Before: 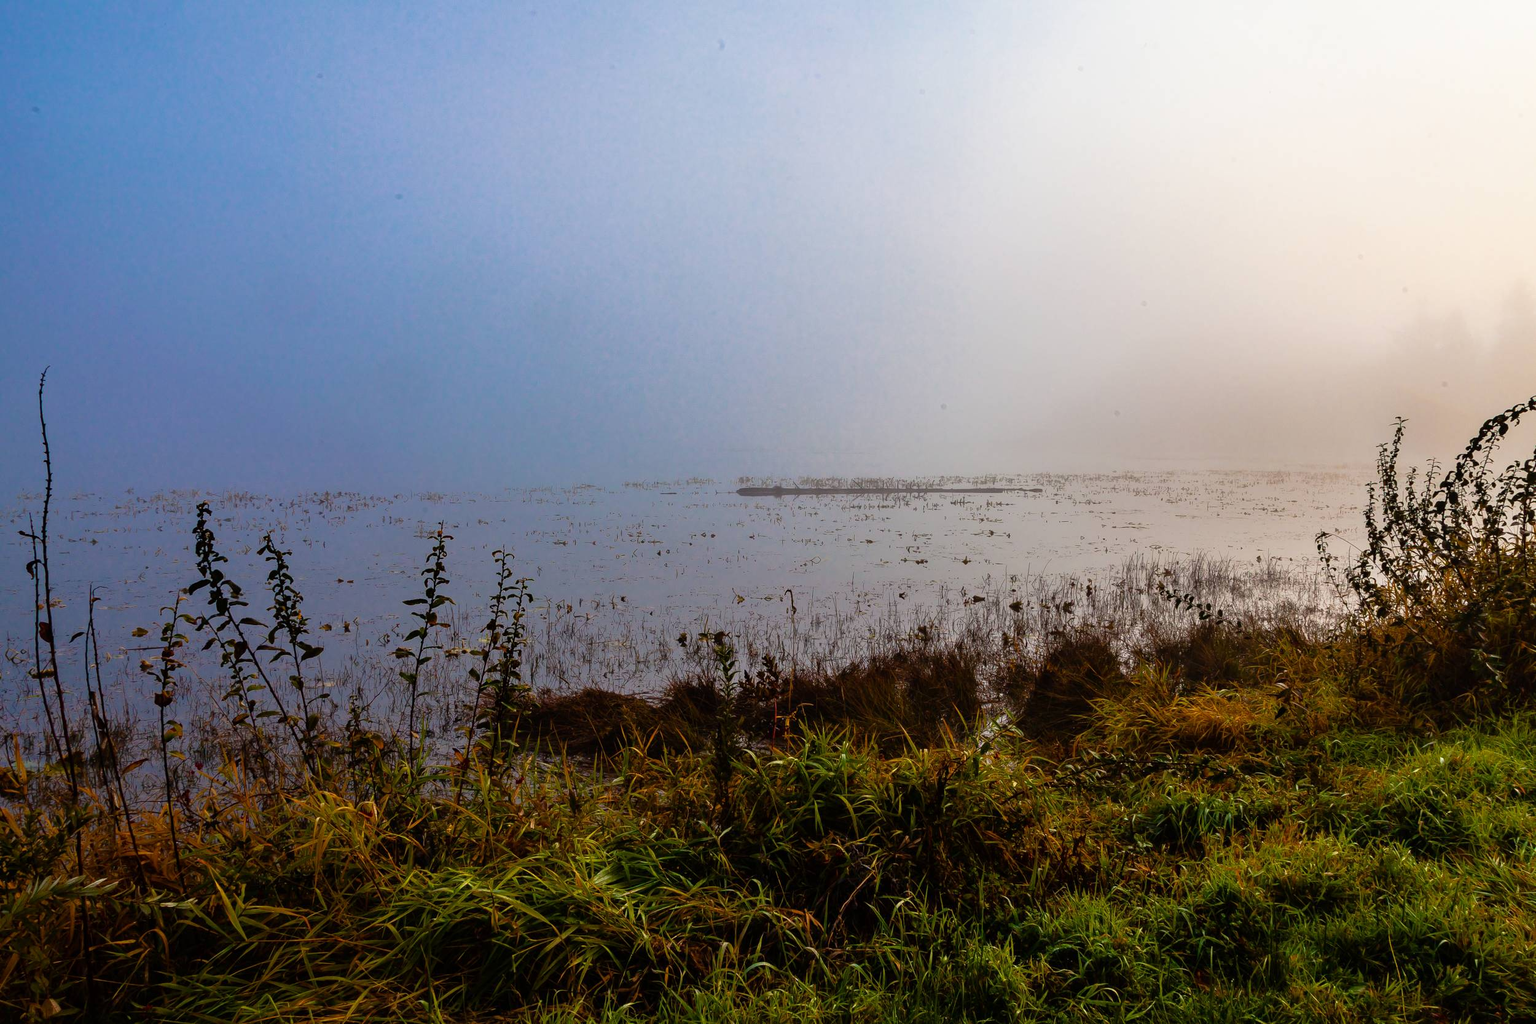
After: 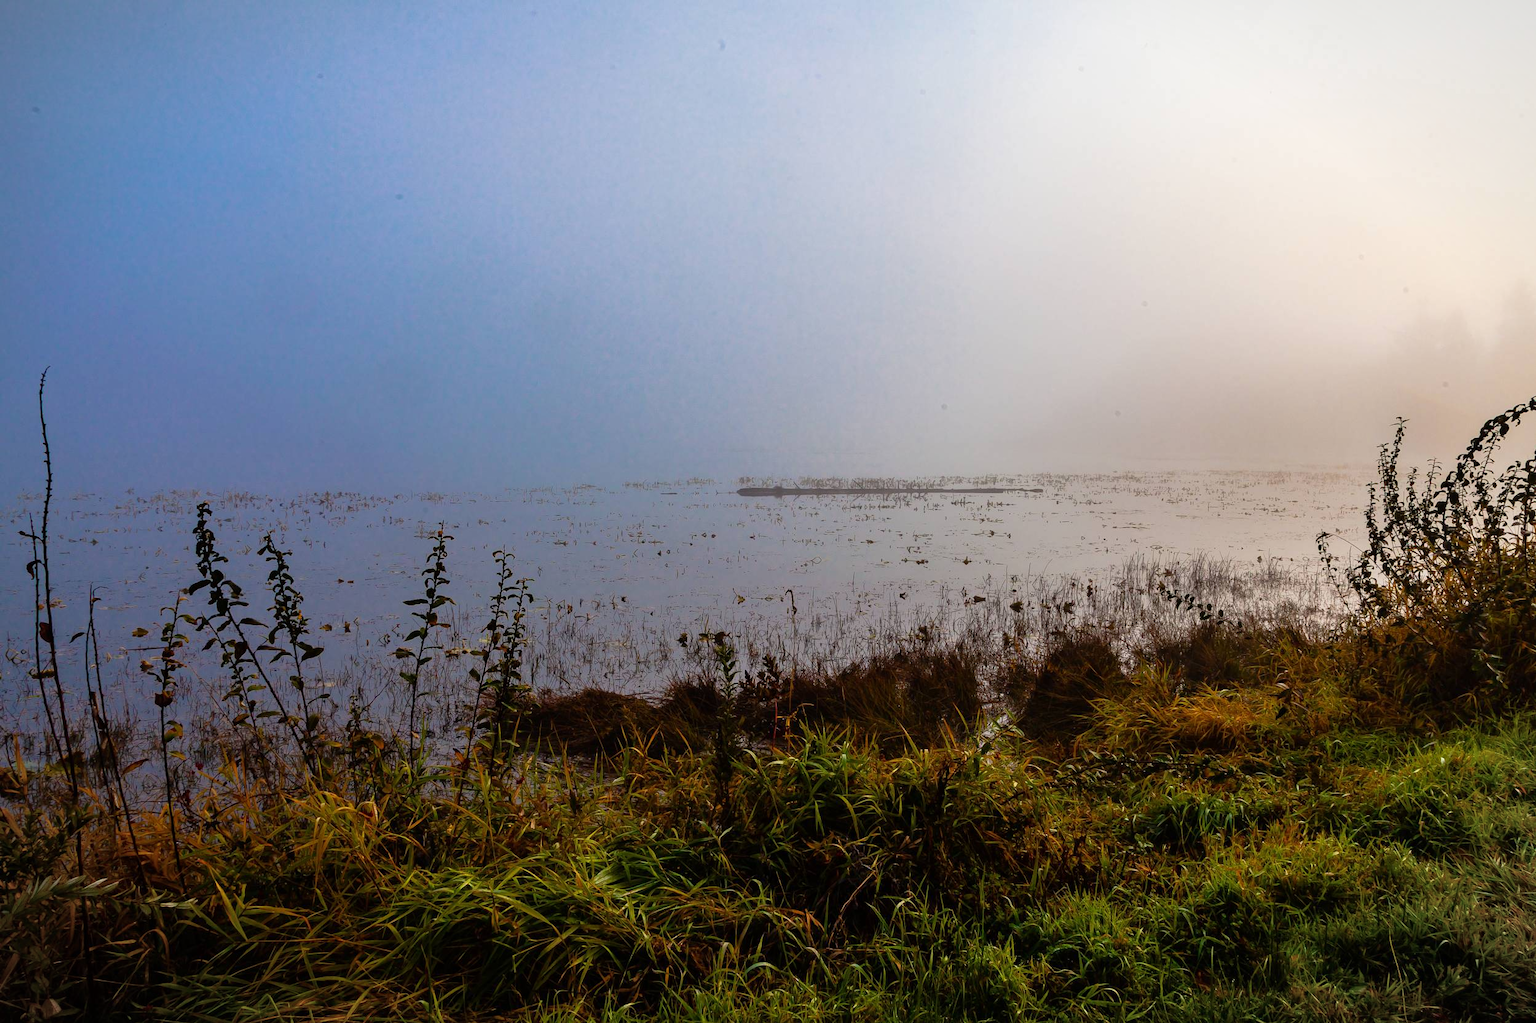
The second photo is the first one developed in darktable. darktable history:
vignetting: fall-off start 100%, brightness -0.282, width/height ratio 1.31
